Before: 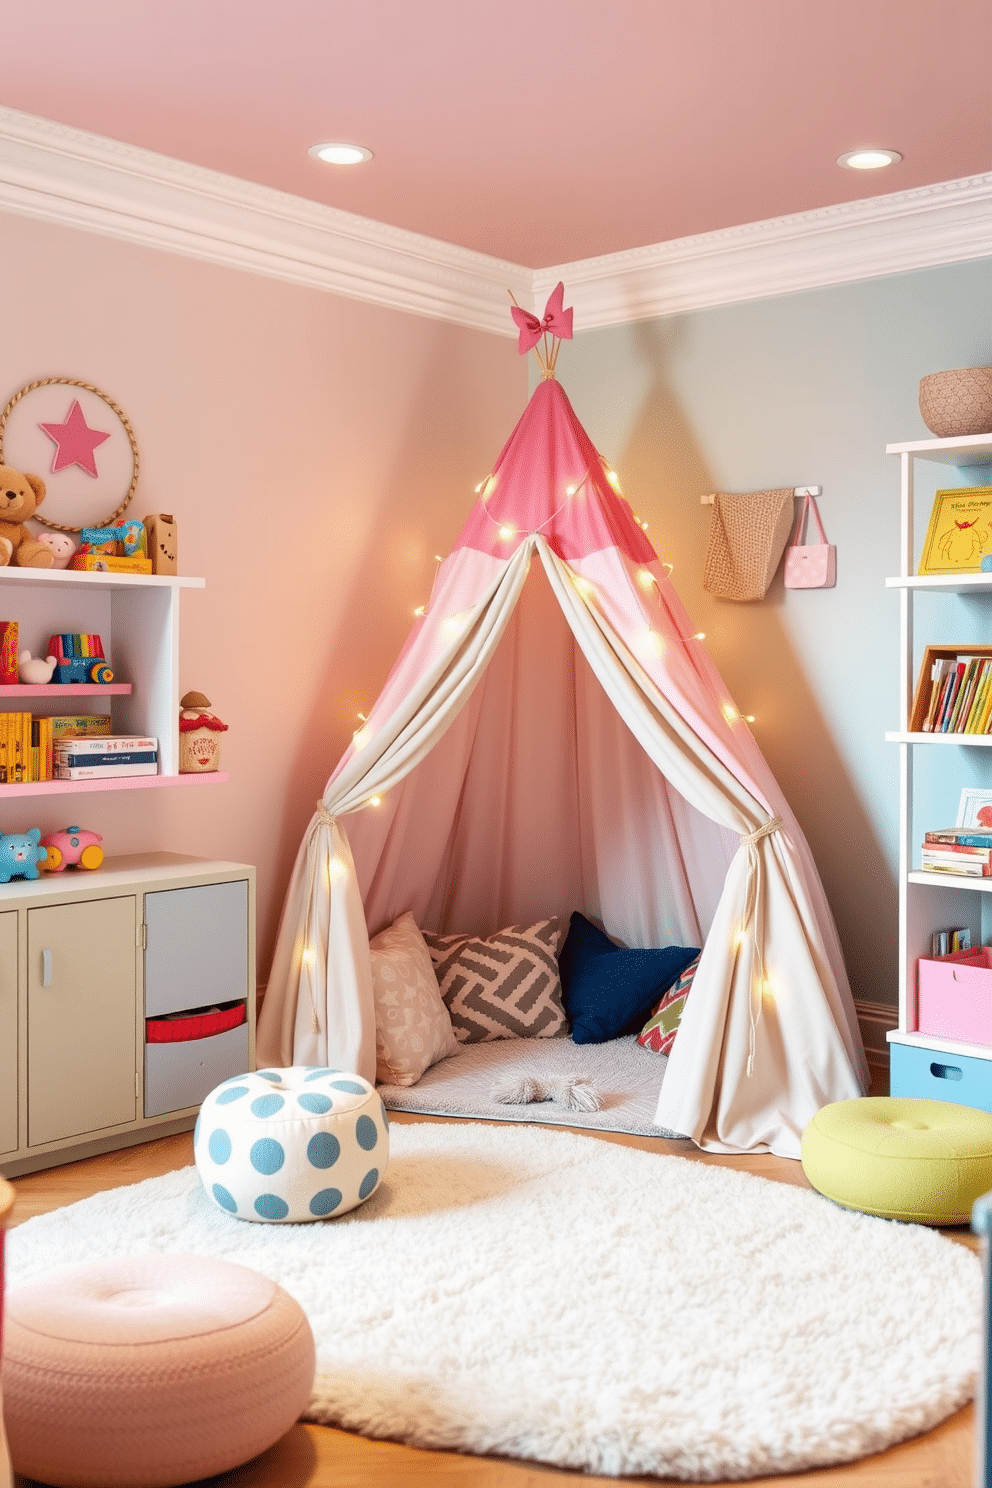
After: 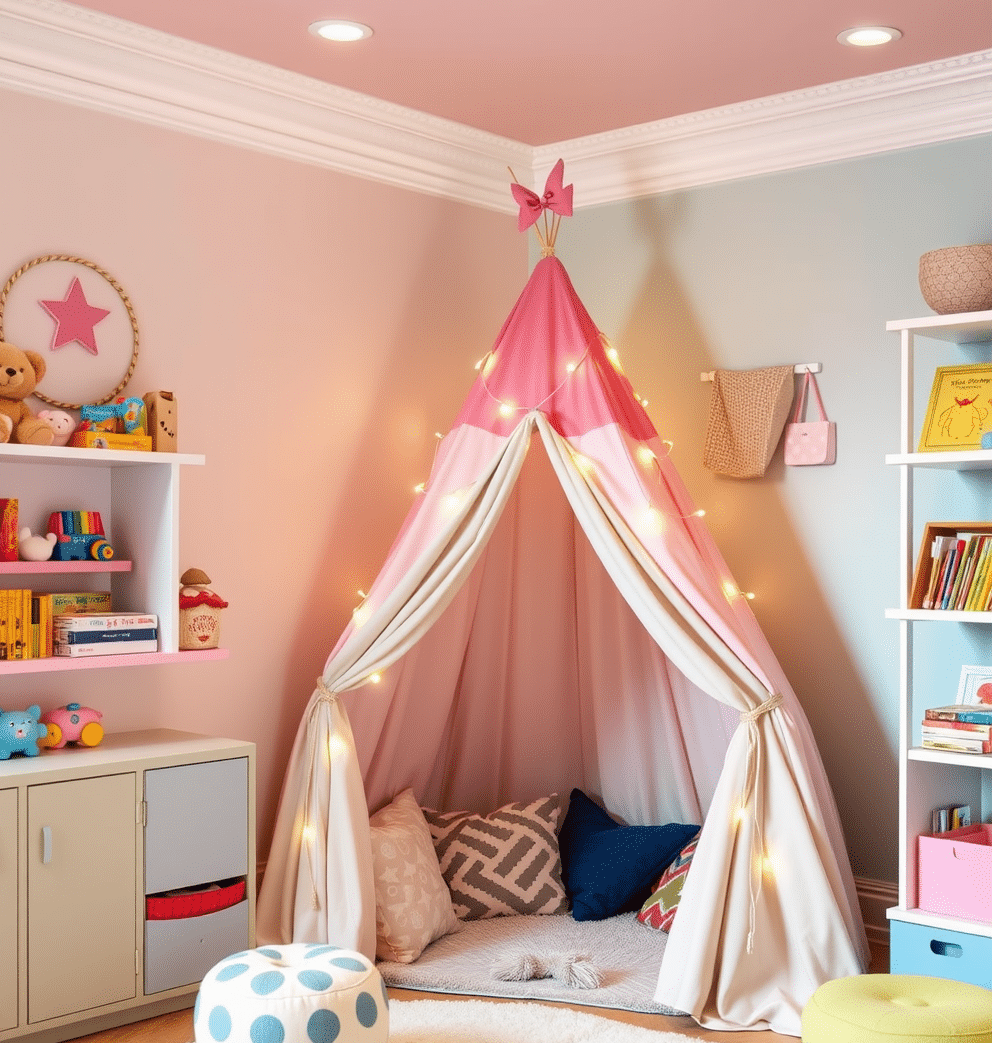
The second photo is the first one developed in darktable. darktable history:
crop and rotate: top 8.306%, bottom 21.544%
